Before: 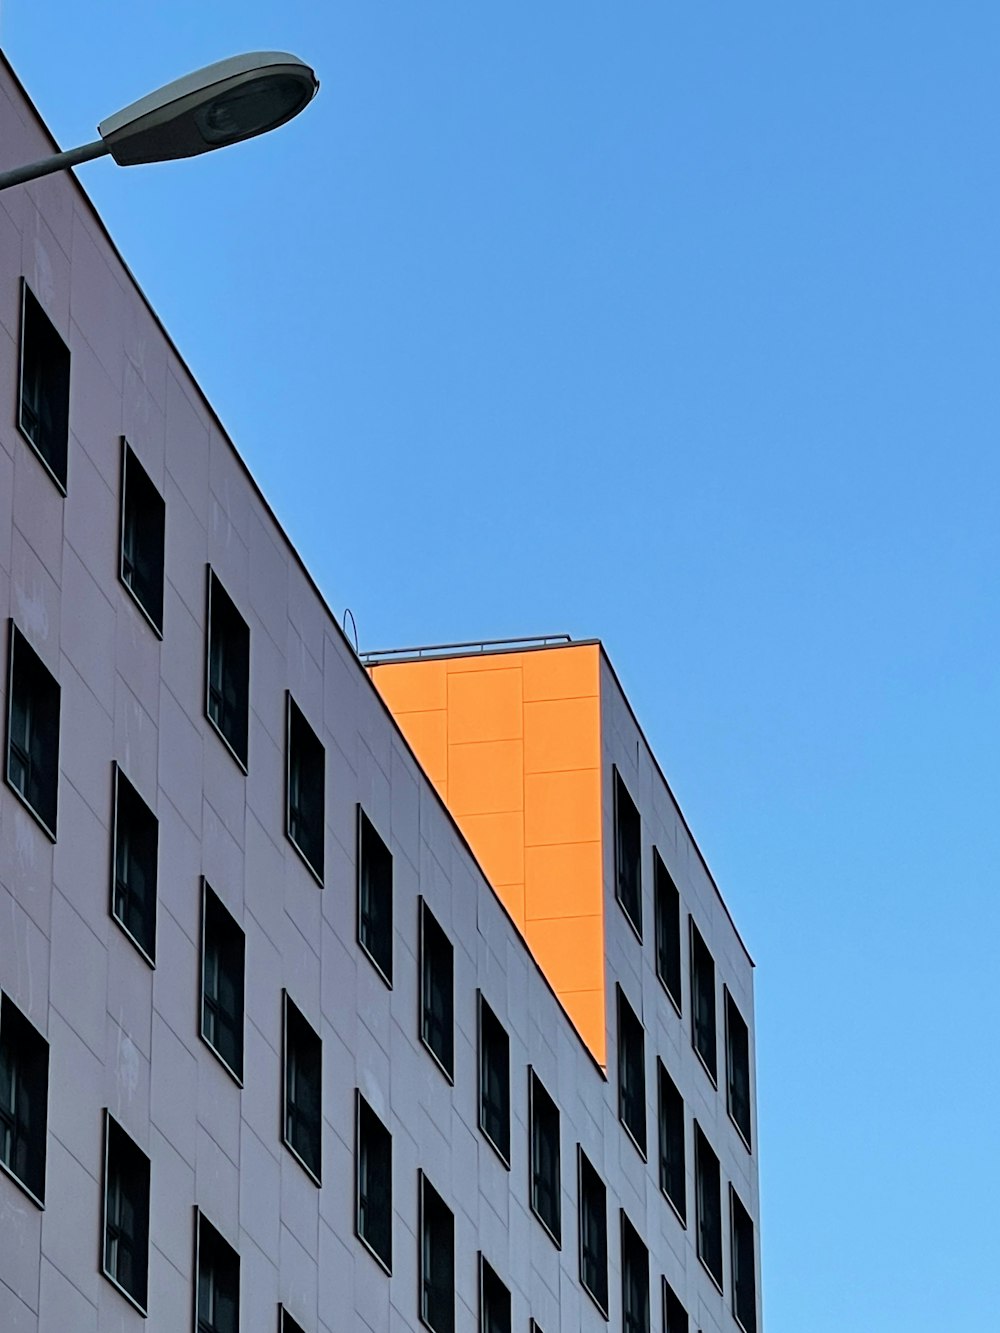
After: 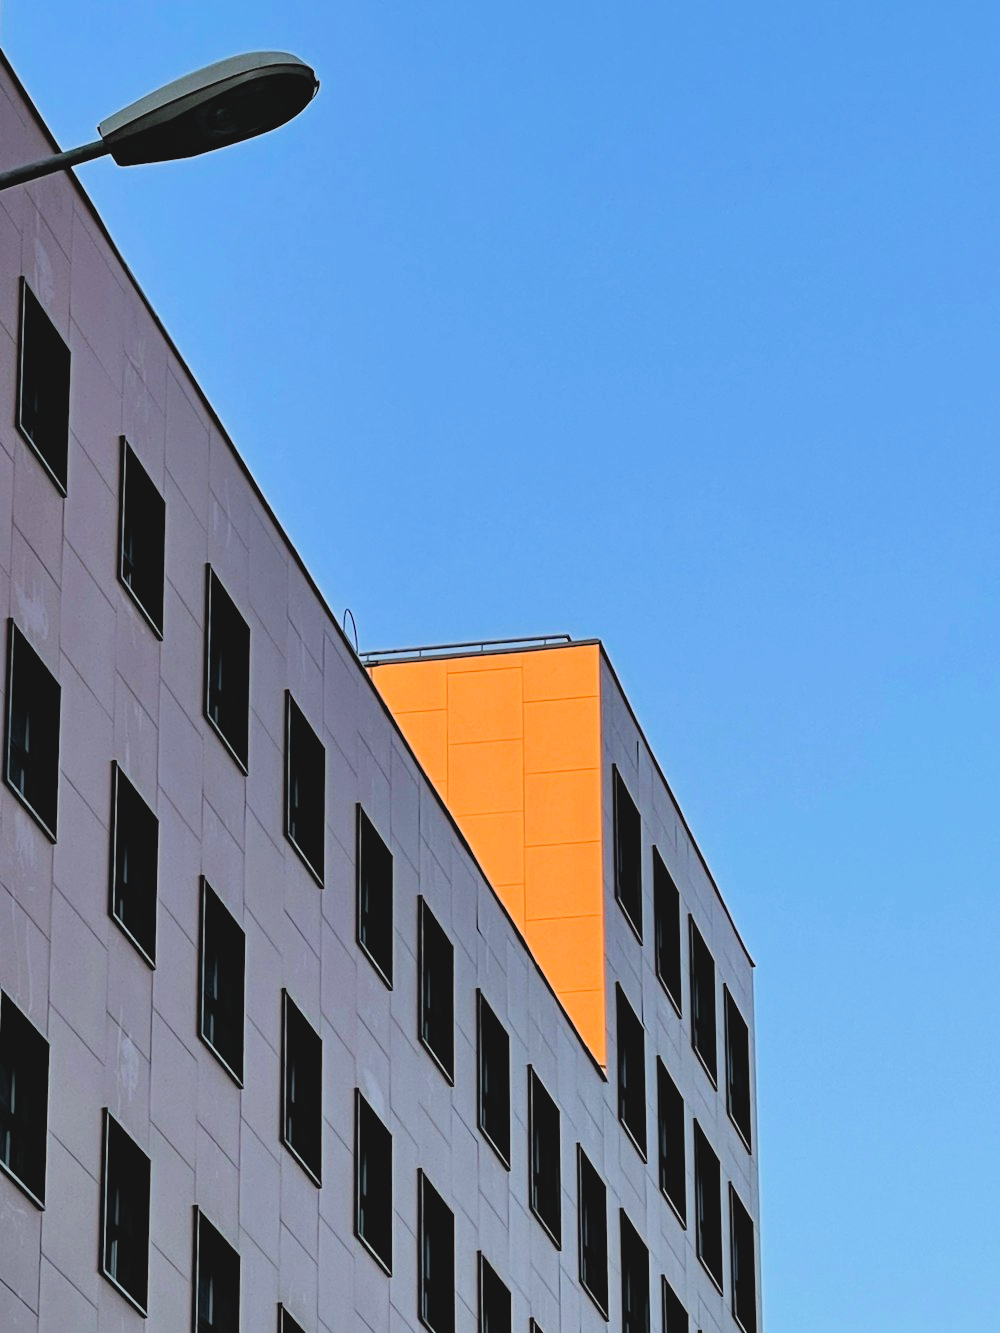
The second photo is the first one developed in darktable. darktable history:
filmic rgb: black relative exposure -16 EV, white relative exposure 6.29 EV, hardness 5.1, contrast 1.35
haze removal: compatibility mode true, adaptive false
contrast brightness saturation: contrast -0.1, brightness 0.05, saturation 0.08
